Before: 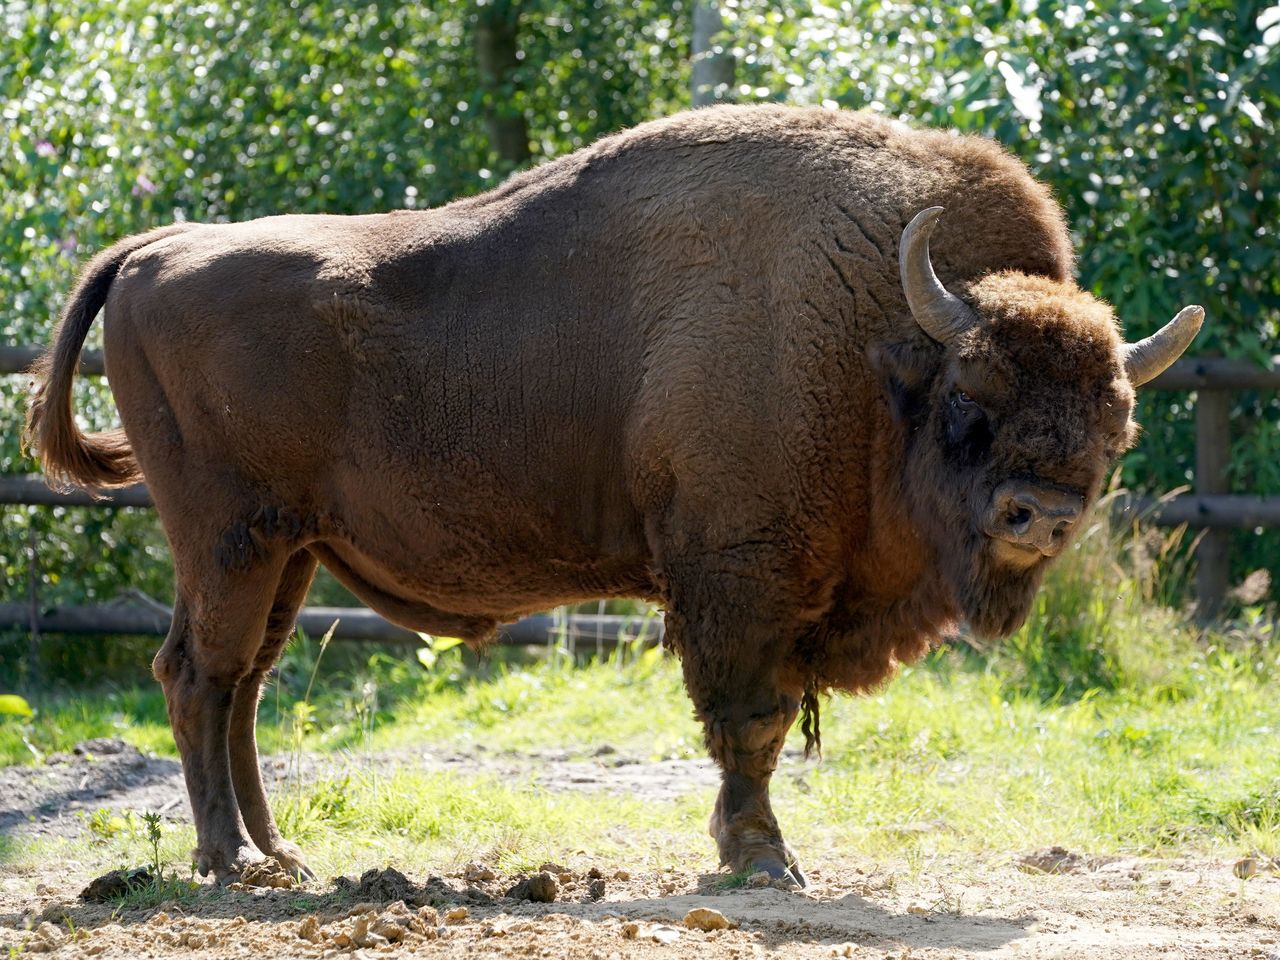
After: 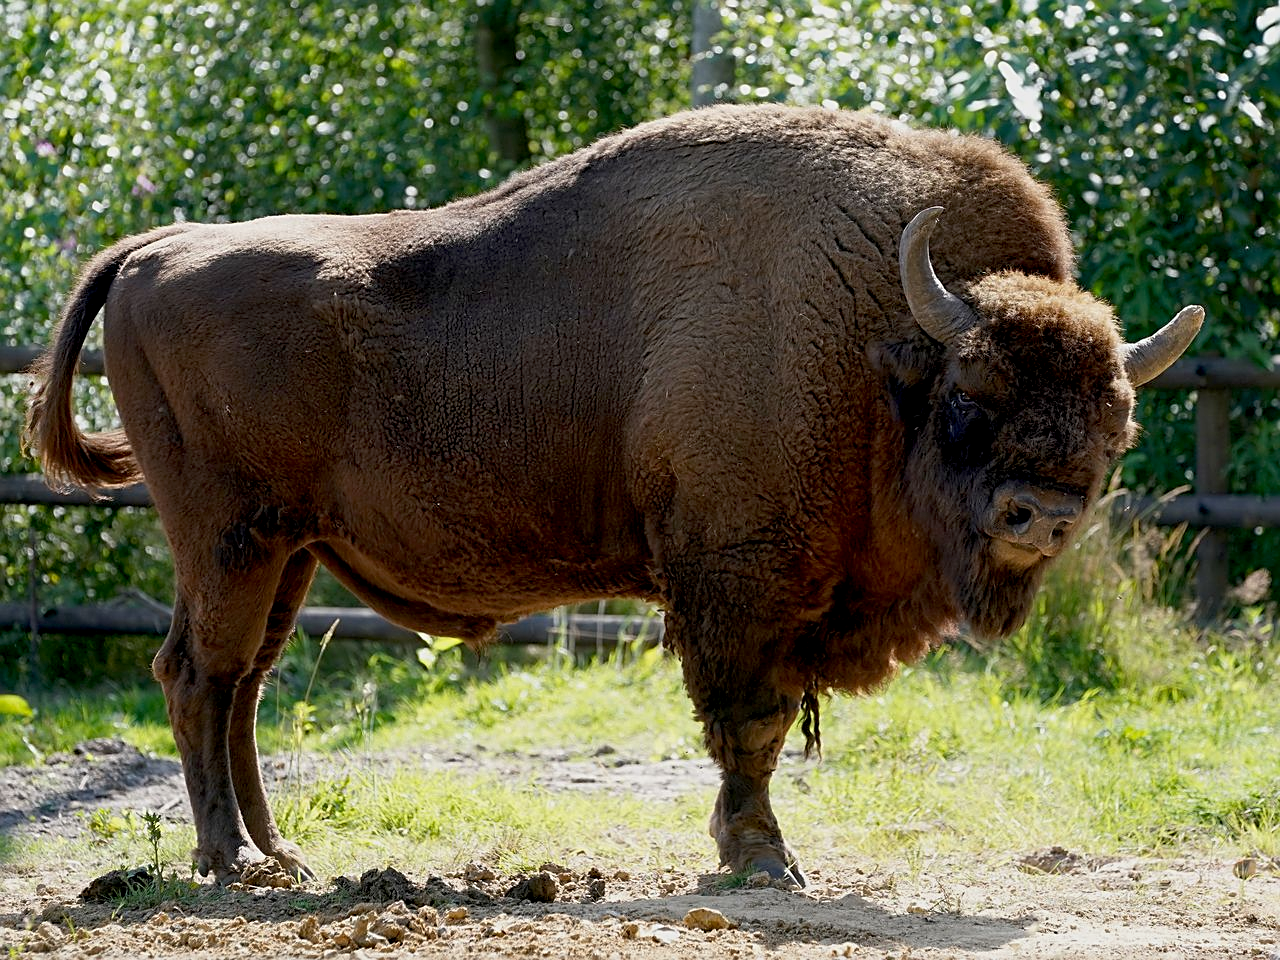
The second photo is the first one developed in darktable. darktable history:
tone equalizer: -8 EV 0.26 EV, -7 EV 0.442 EV, -6 EV 0.401 EV, -5 EV 0.277 EV, -3 EV -0.271 EV, -2 EV -0.404 EV, -1 EV -0.411 EV, +0 EV -0.271 EV, smoothing diameter 24.8%, edges refinement/feathering 12.99, preserve details guided filter
exposure: black level correction 0.009, compensate highlight preservation false
sharpen: on, module defaults
